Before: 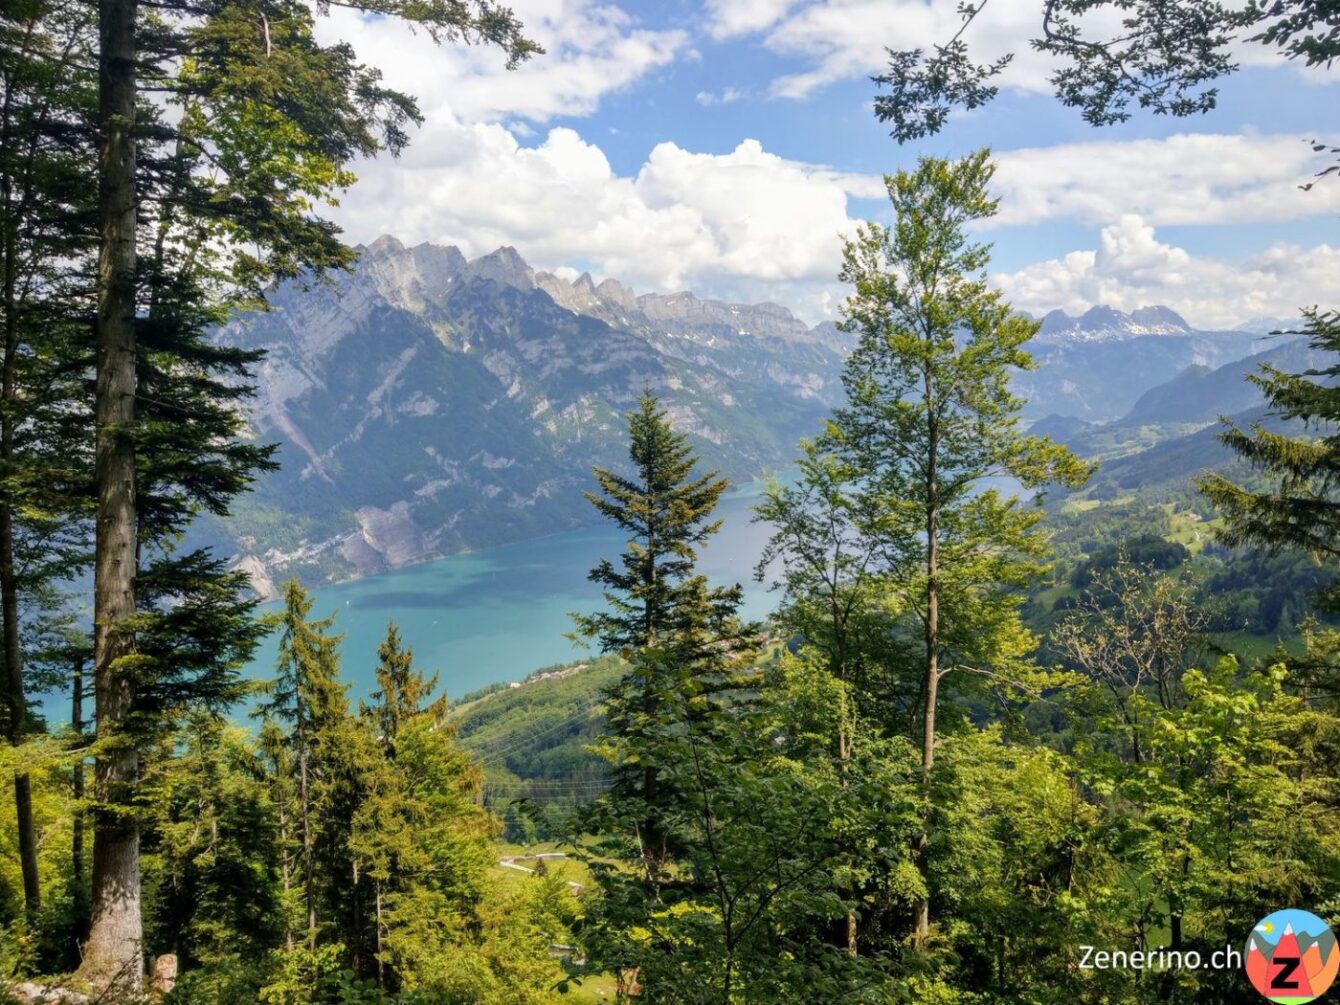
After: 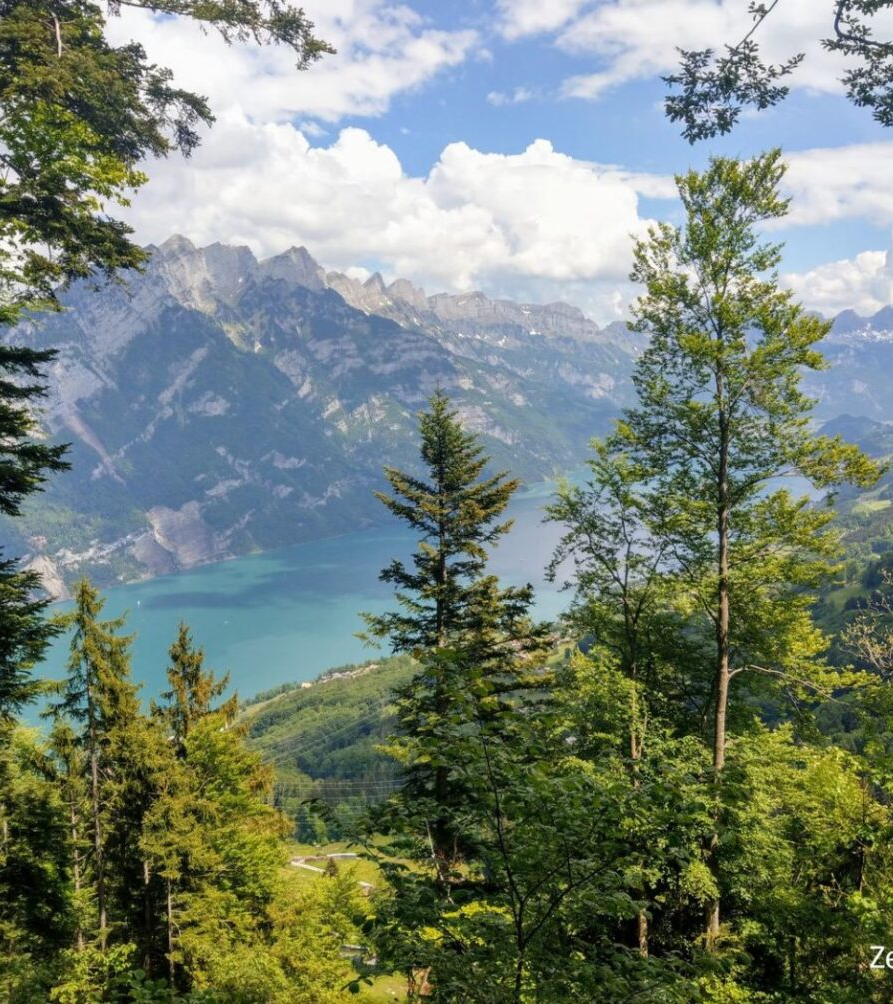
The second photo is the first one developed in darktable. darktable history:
crop and rotate: left 15.599%, right 17.734%
